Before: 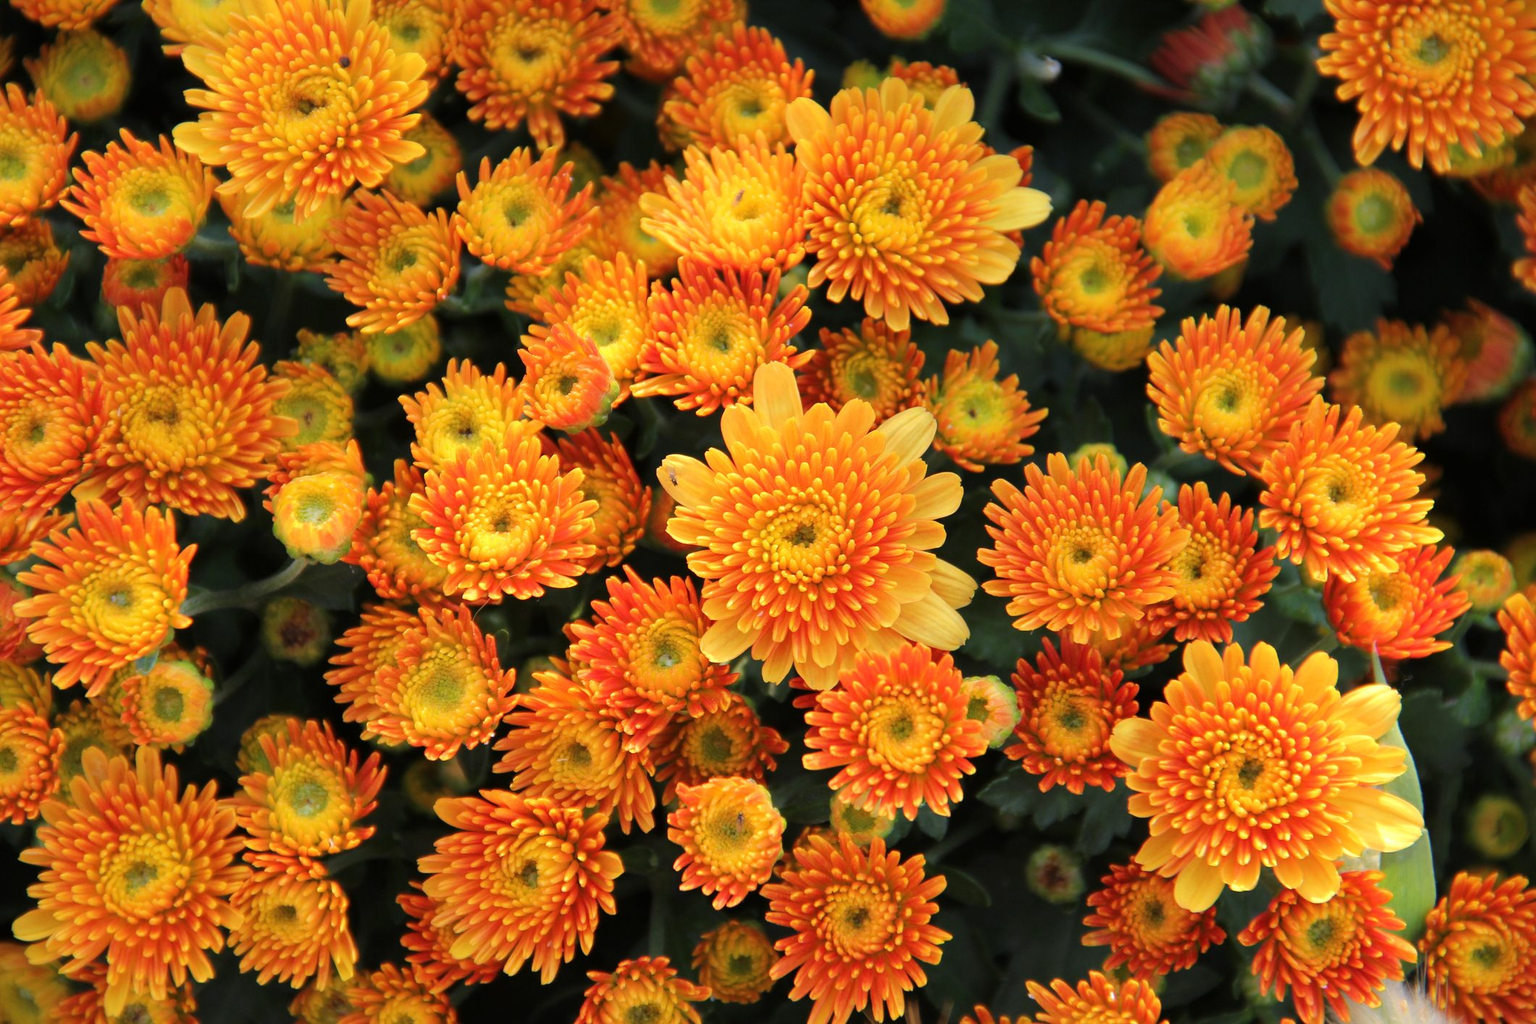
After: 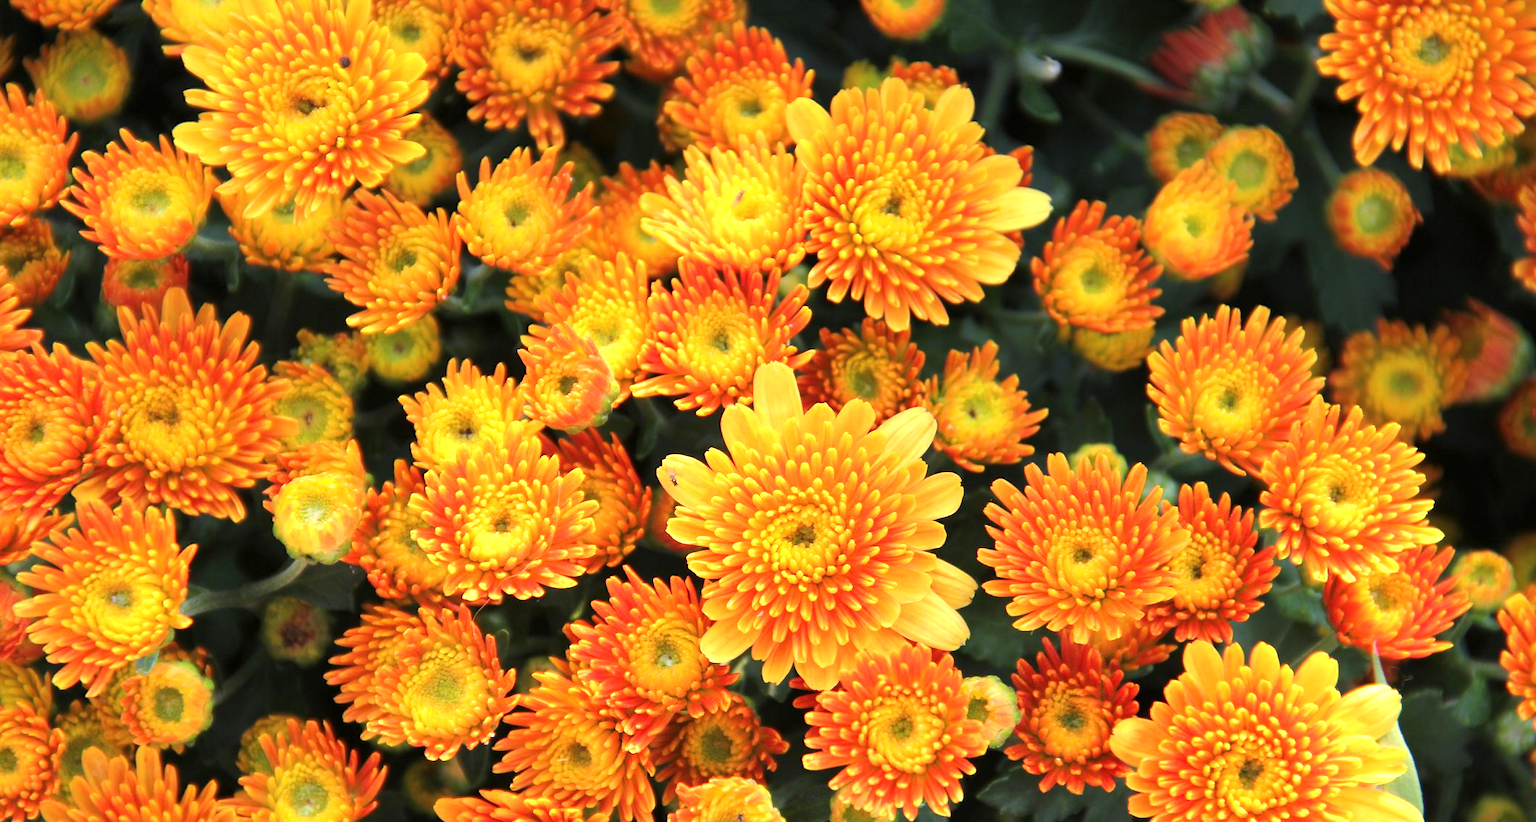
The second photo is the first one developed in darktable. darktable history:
crop: bottom 19.648%
exposure: exposure 0.647 EV, compensate highlight preservation false
